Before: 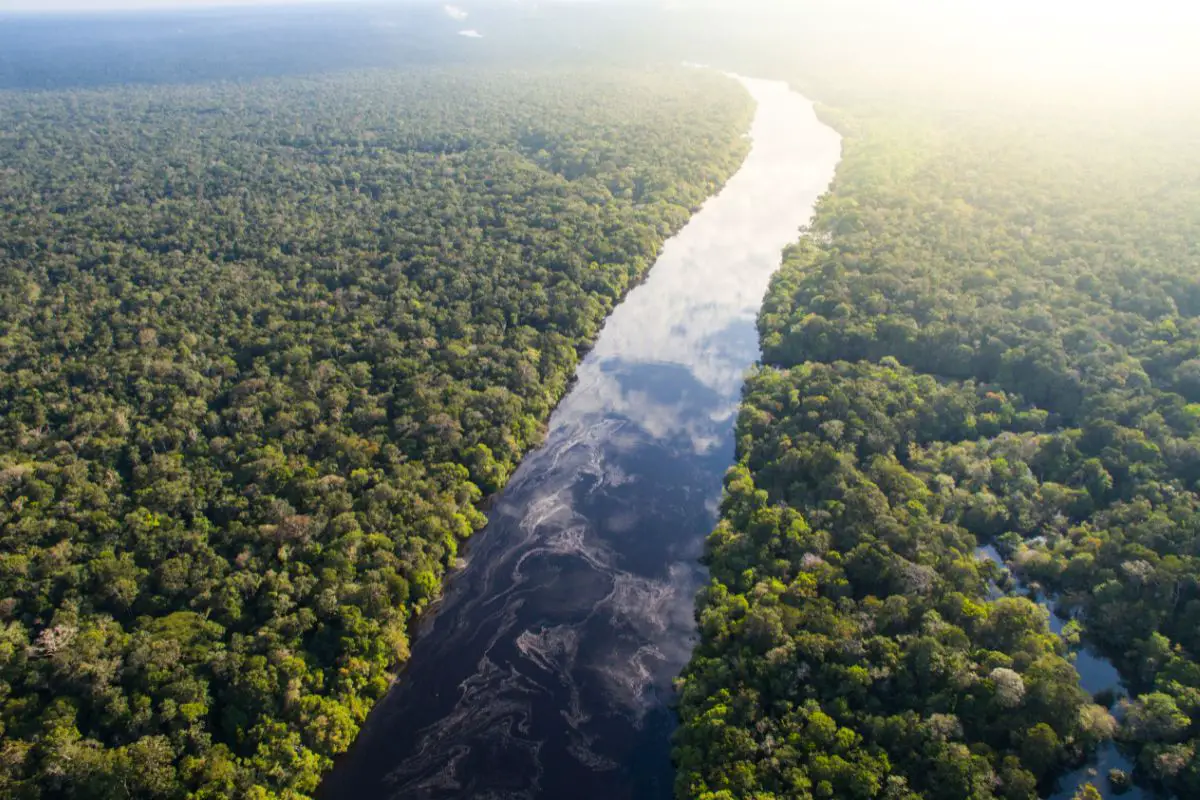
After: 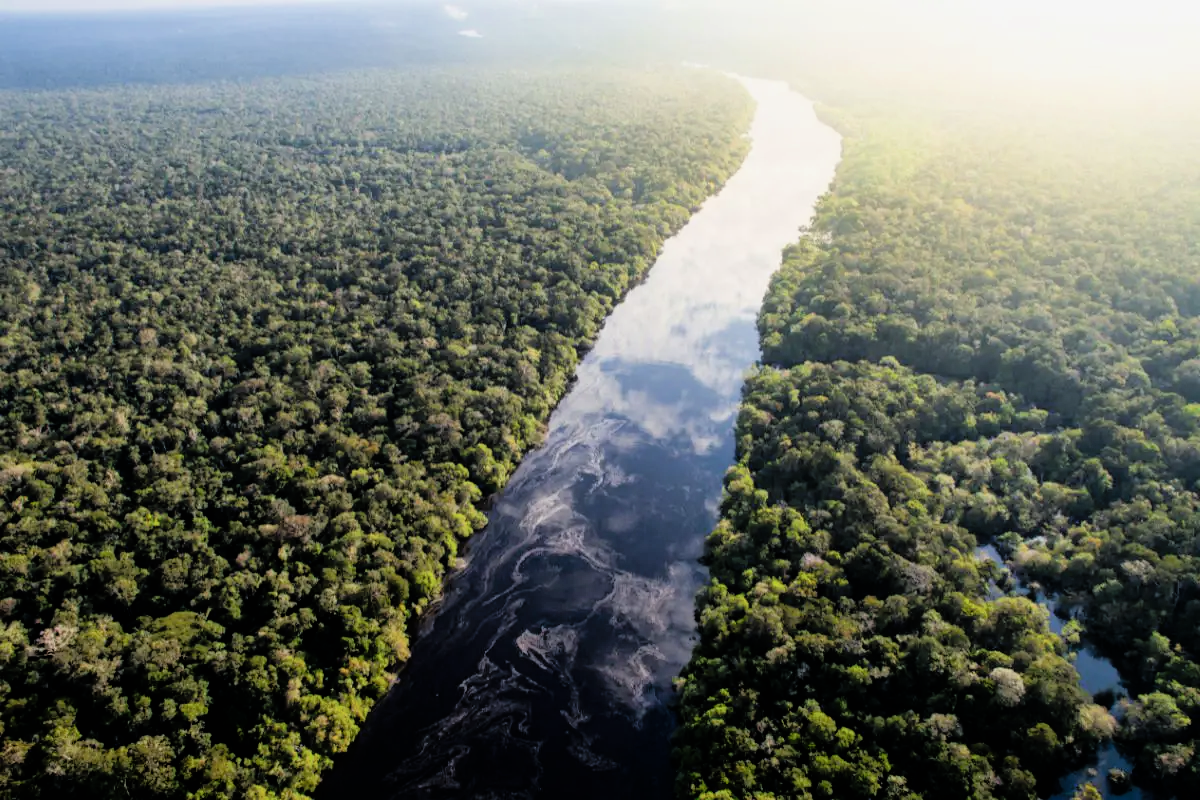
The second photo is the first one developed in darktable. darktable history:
filmic rgb: black relative exposure -5.42 EV, white relative exposure 2.85 EV, dynamic range scaling -37.73%, hardness 4, contrast 1.605, highlights saturation mix -0.93%
rotate and perspective: automatic cropping off
shadows and highlights: on, module defaults
